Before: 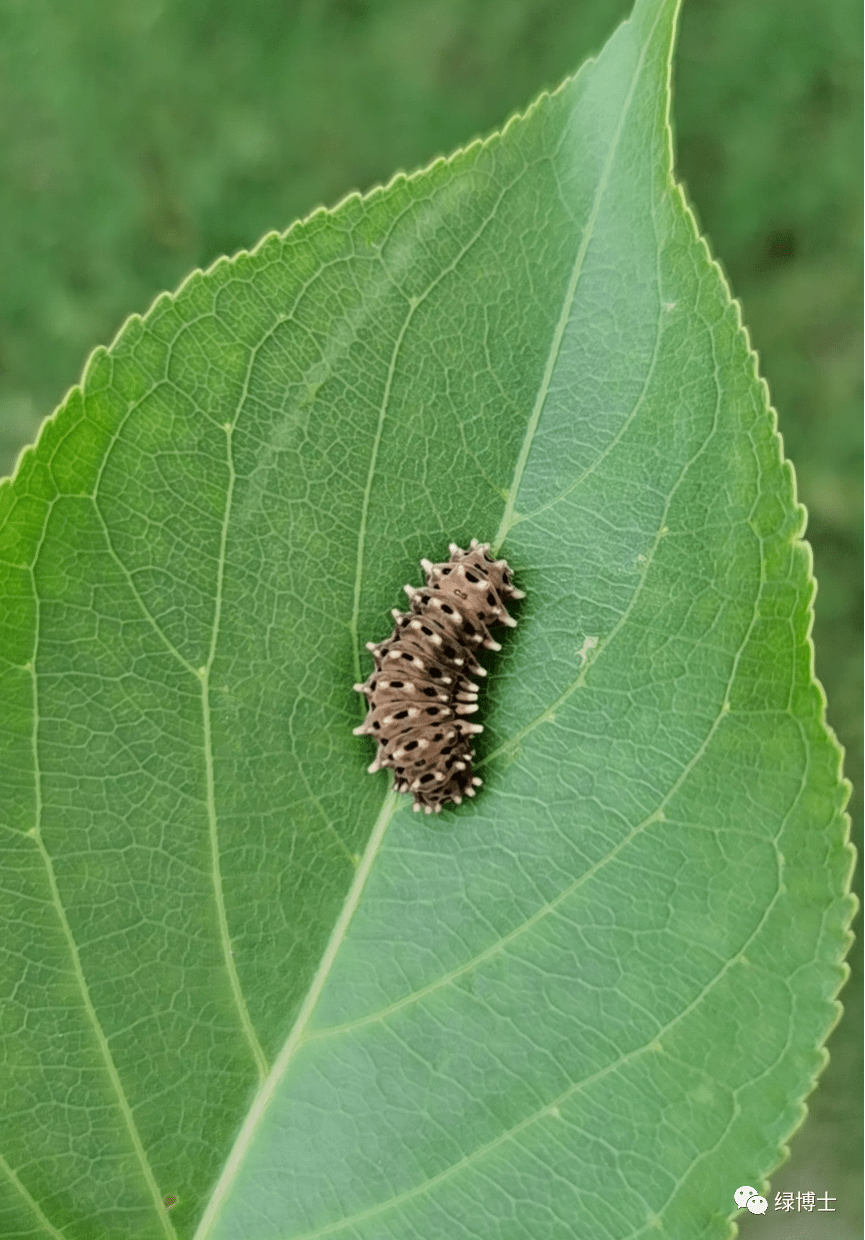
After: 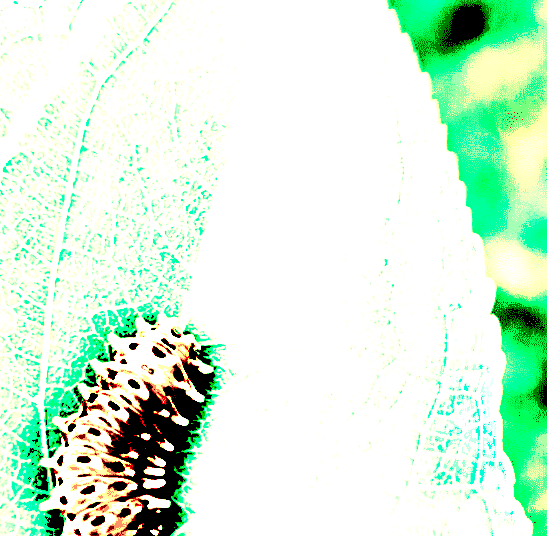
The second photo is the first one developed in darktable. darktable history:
exposure: black level correction 0.098, exposure 2.947 EV, compensate highlight preservation false
color balance rgb: linear chroma grading › global chroma 15.282%, perceptual saturation grading › global saturation 20%, perceptual saturation grading › highlights -49.797%, perceptual saturation grading › shadows 26.026%
crop: left 36.214%, top 18.209%, right 0.441%, bottom 38.56%
